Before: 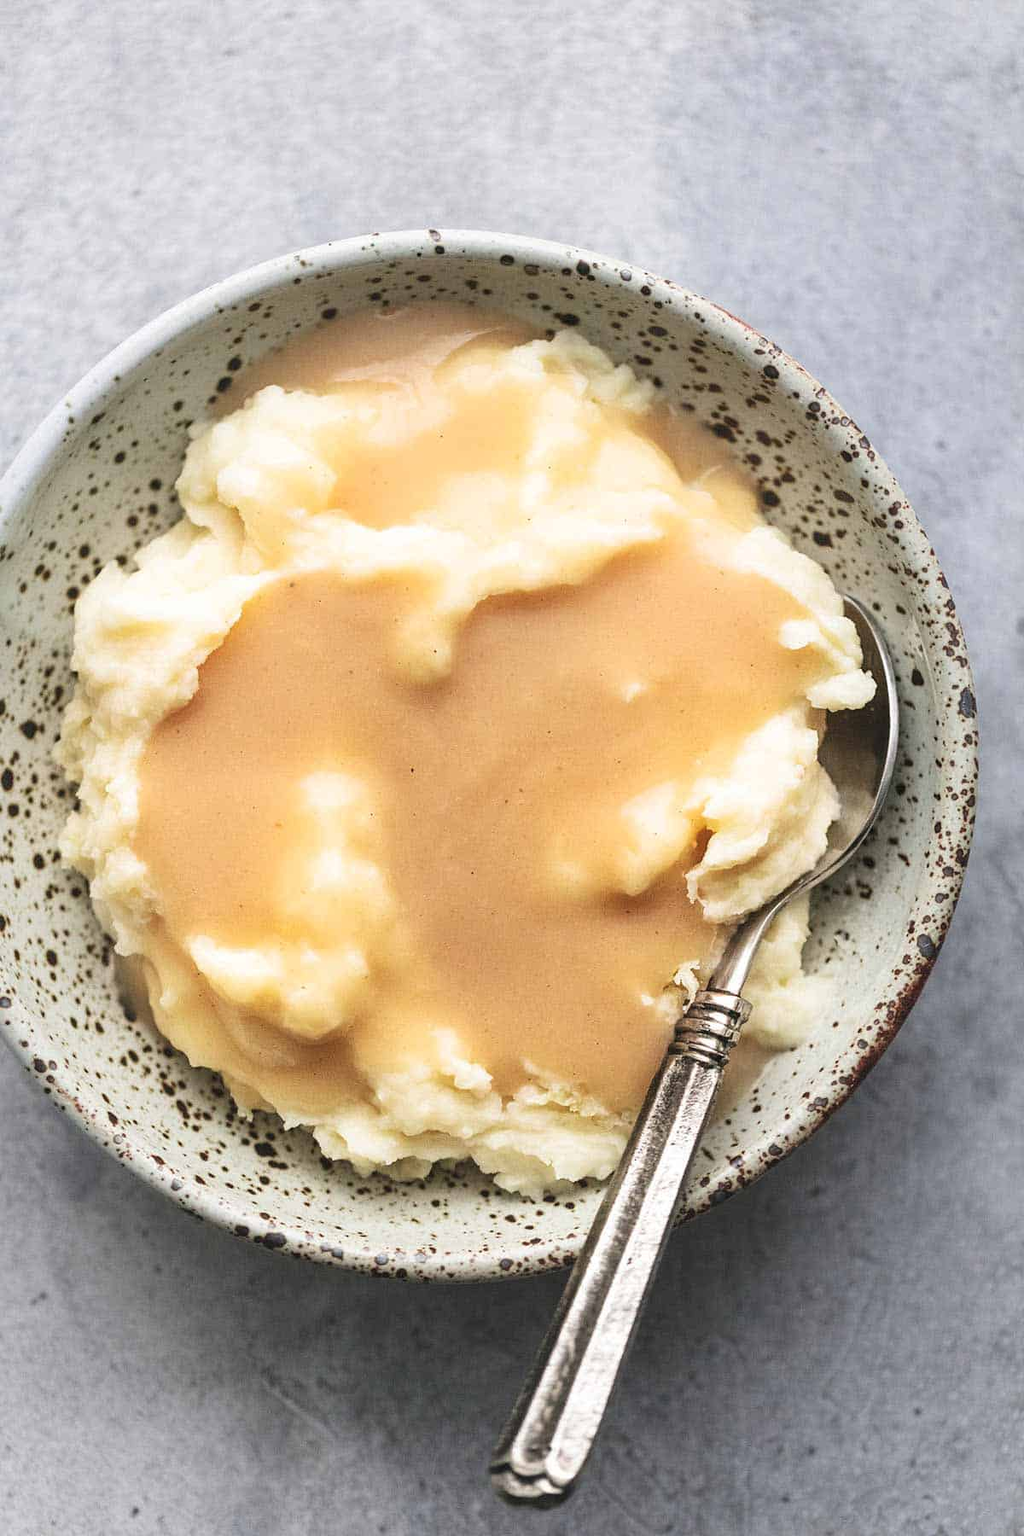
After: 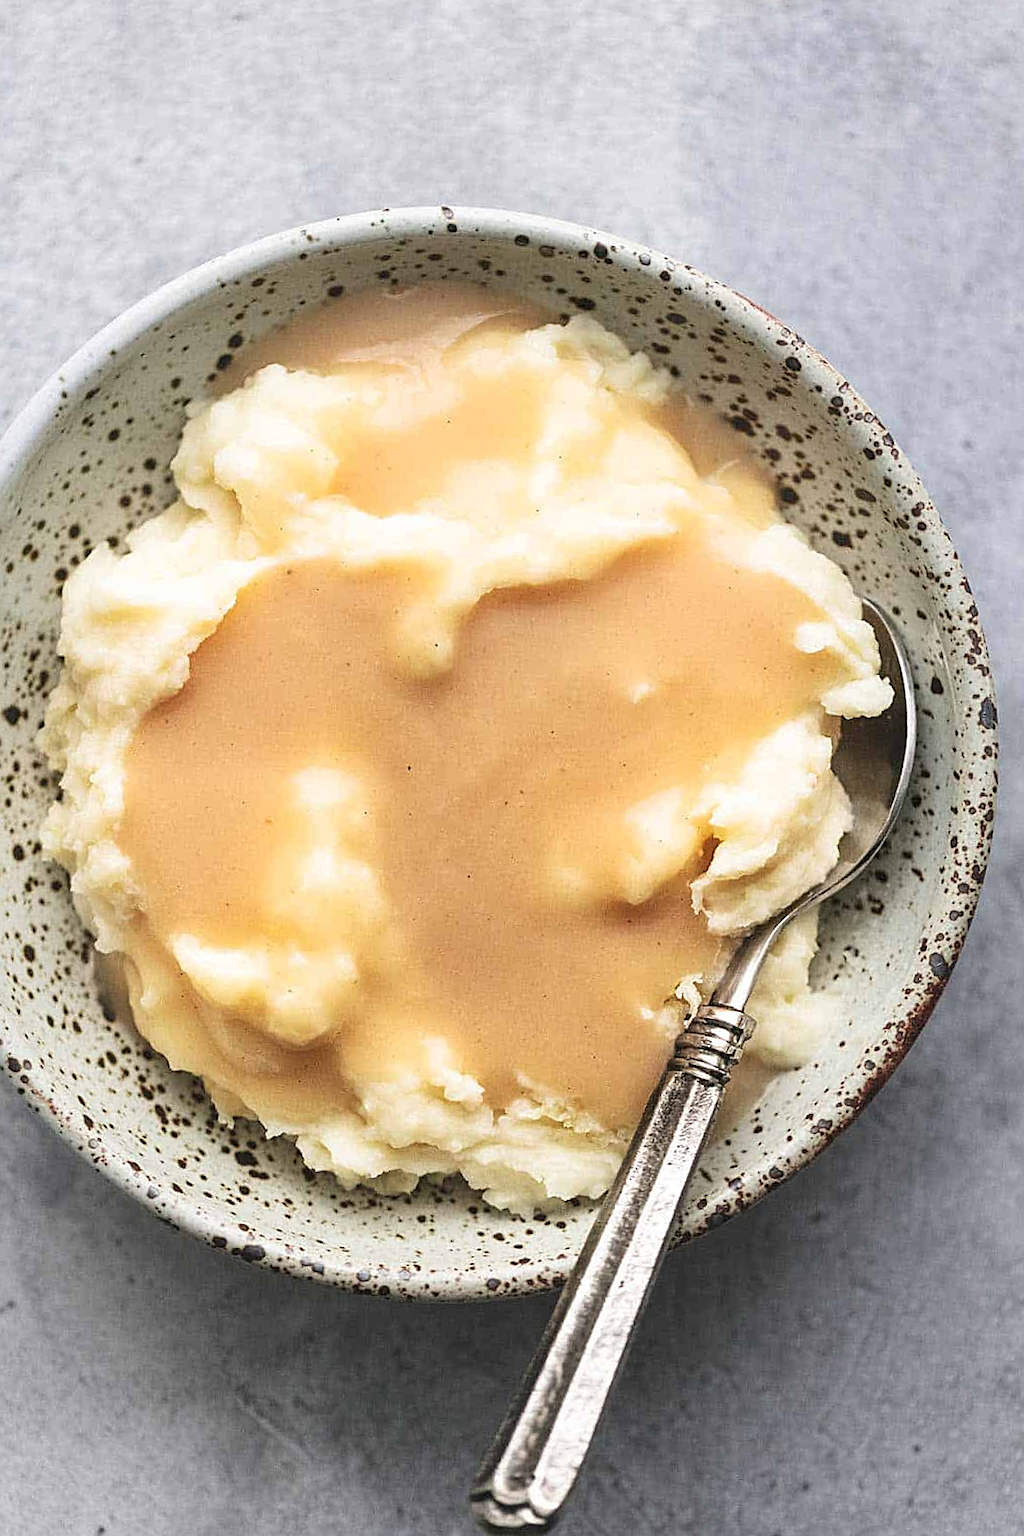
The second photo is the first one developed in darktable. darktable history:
sharpen: on, module defaults
crop and rotate: angle -1.52°
